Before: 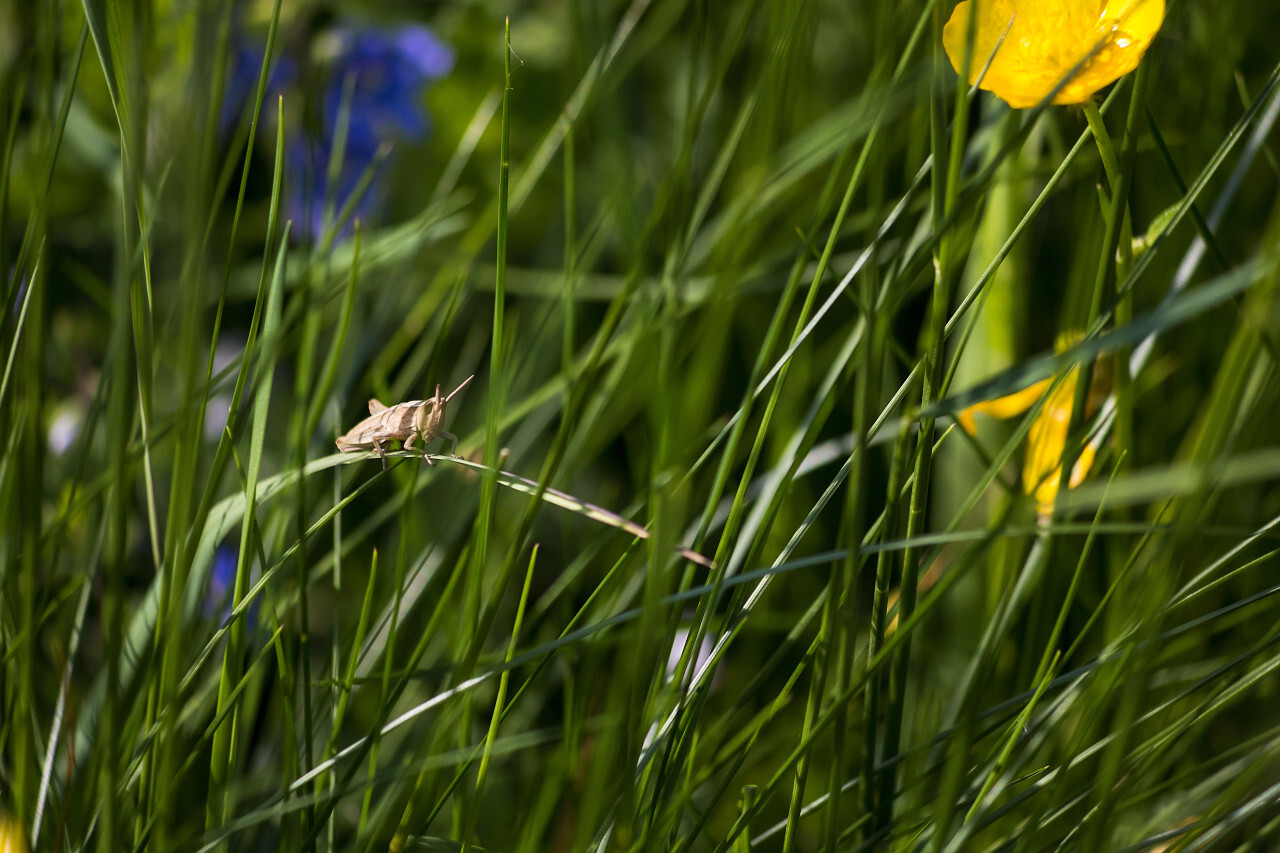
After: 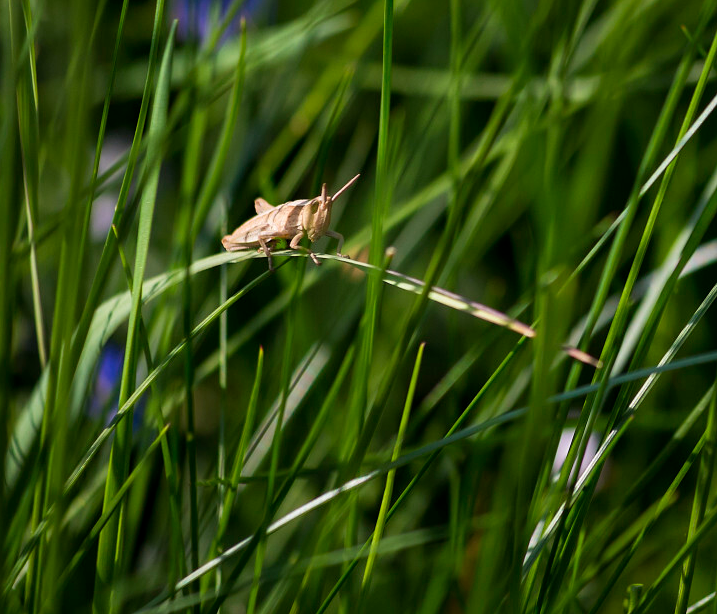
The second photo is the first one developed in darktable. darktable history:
crop: left 8.954%, top 23.617%, right 34.971%, bottom 4.313%
